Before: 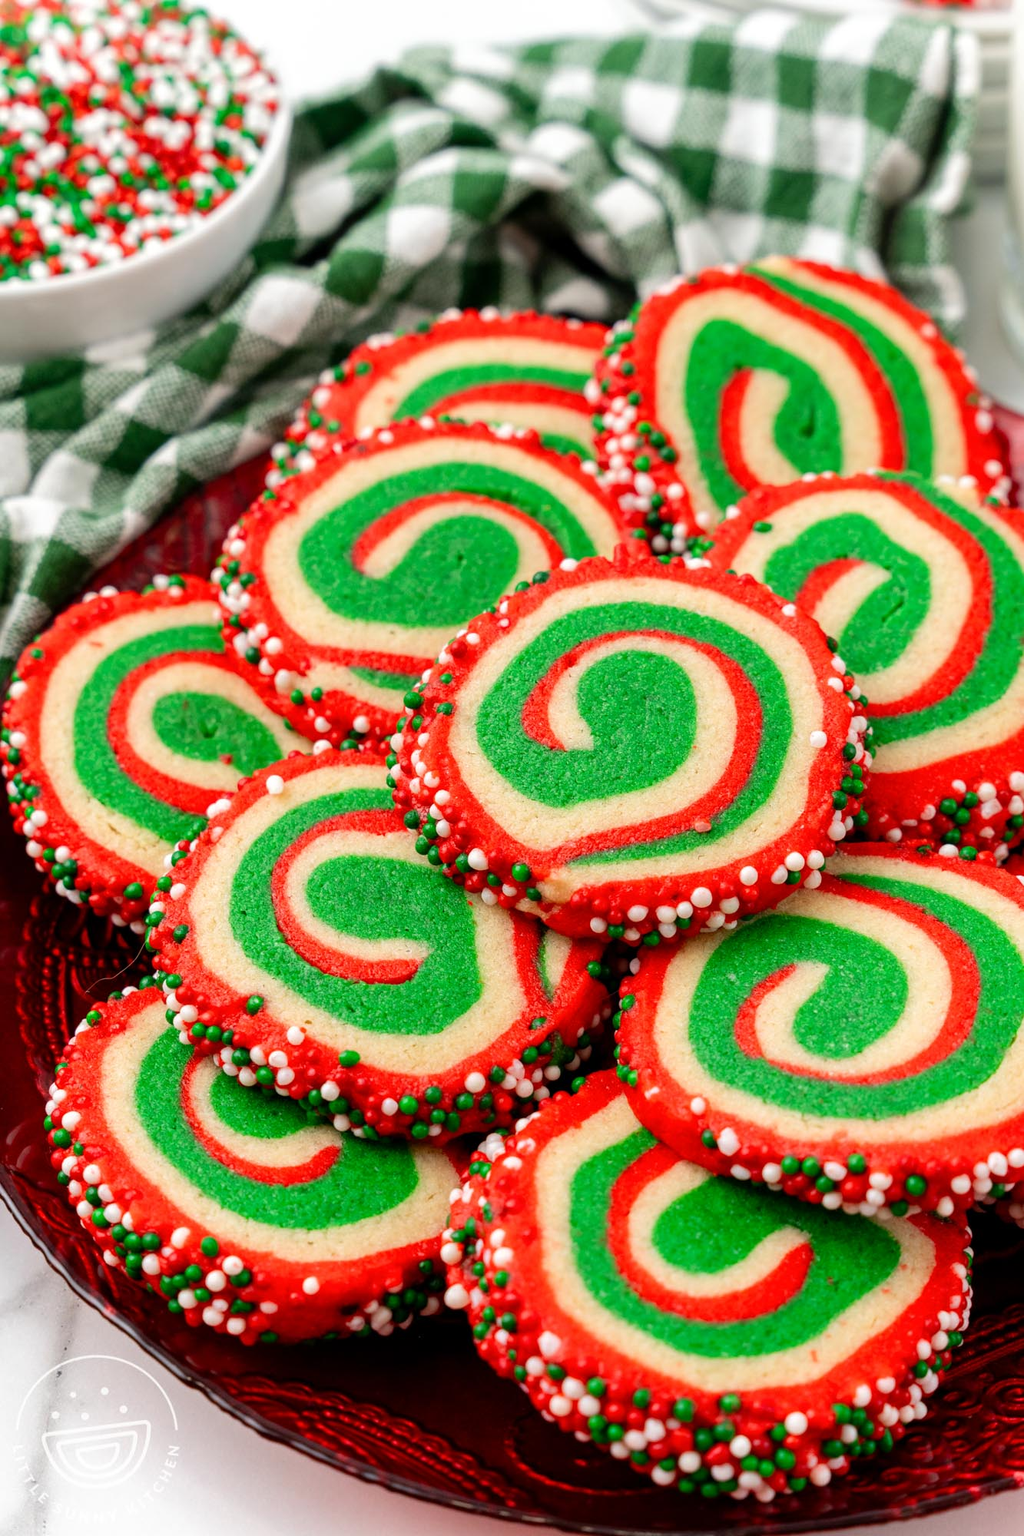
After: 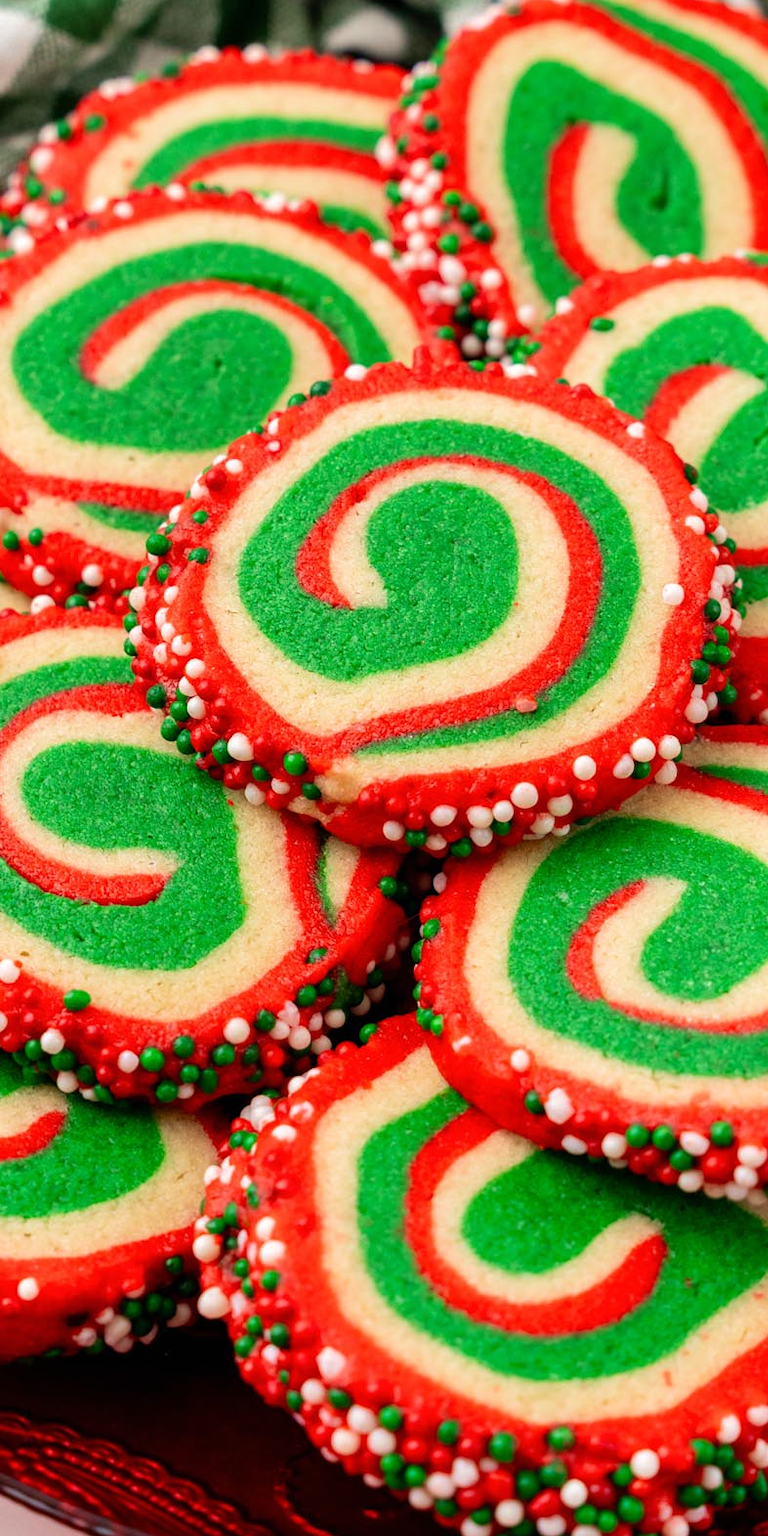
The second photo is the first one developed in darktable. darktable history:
exposure: black level correction 0, compensate exposure bias true, compensate highlight preservation false
velvia: on, module defaults
crop and rotate: left 28.256%, top 17.734%, right 12.656%, bottom 3.573%
